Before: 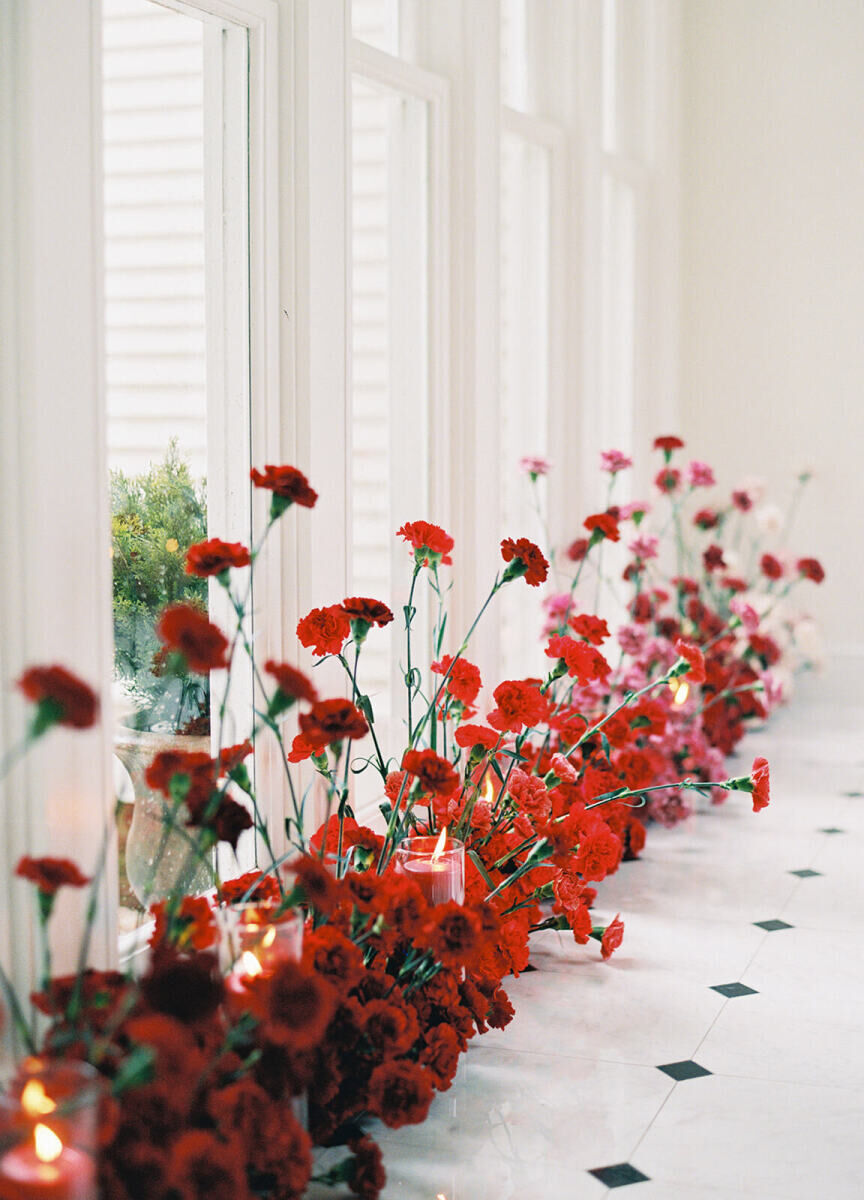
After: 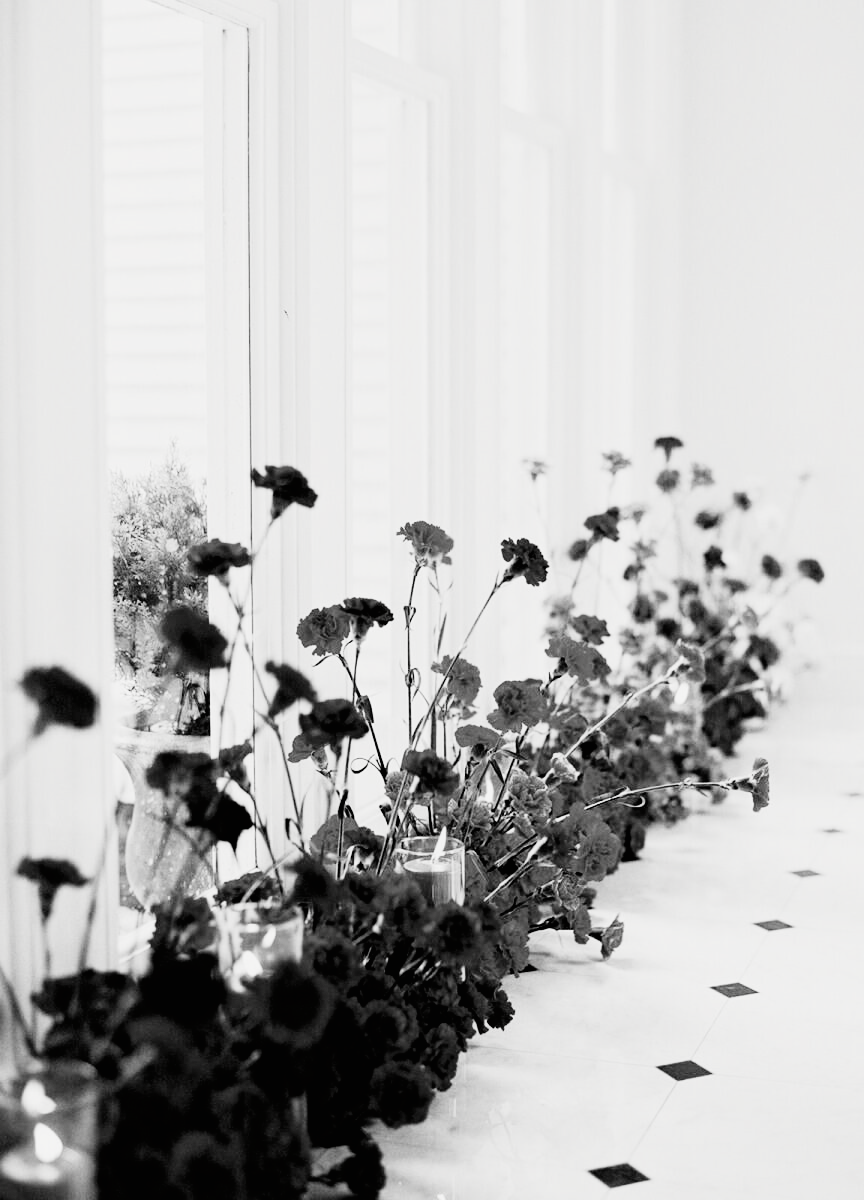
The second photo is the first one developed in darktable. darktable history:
tone curve: curves: ch0 [(0, 0.006) (0.046, 0.011) (0.13, 0.062) (0.338, 0.327) (0.494, 0.55) (0.728, 0.835) (1, 1)]; ch1 [(0, 0) (0.346, 0.324) (0.45, 0.431) (0.5, 0.5) (0.522, 0.517) (0.55, 0.57) (1, 1)]; ch2 [(0, 0) (0.453, 0.418) (0.5, 0.5) (0.526, 0.524) (0.554, 0.598) (0.622, 0.679) (0.707, 0.761) (1, 1)], color space Lab, independent channels, preserve colors none
exposure: exposure 0.124 EV, compensate exposure bias true, compensate highlight preservation false
filmic rgb: black relative exposure -5.15 EV, white relative exposure 3.51 EV, hardness 3.17, contrast 1.183, highlights saturation mix -49.86%, preserve chrominance no, color science v4 (2020), type of noise poissonian
